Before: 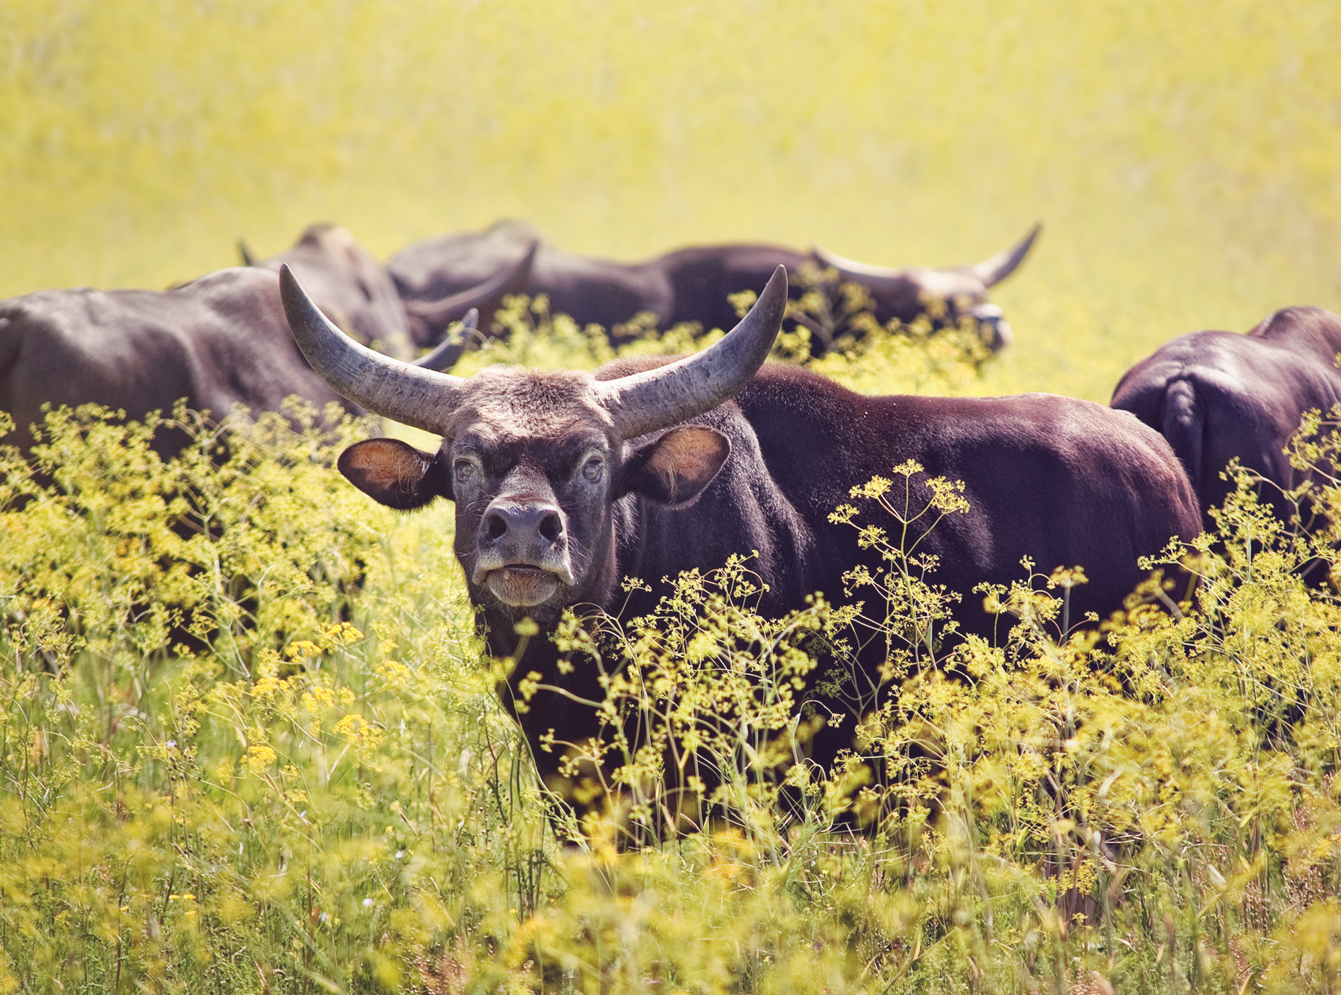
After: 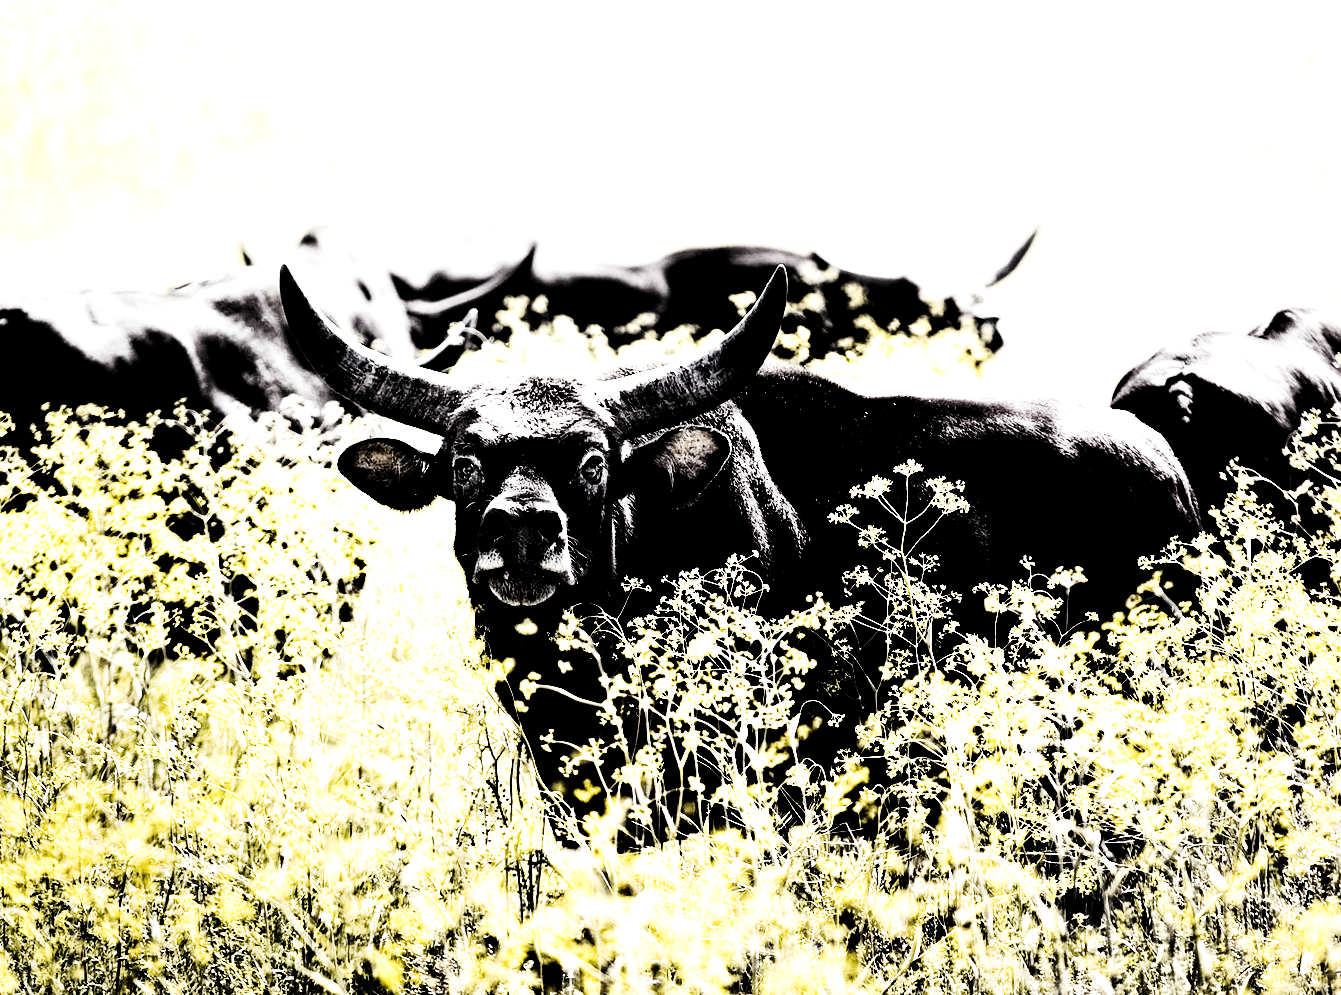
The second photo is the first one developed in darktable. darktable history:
base curve: curves: ch0 [(0, 0) (0.005, 0.002) (0.193, 0.295) (0.399, 0.664) (0.75, 0.928) (1, 1)], preserve colors none
exposure: black level correction 0, exposure 0.499 EV, compensate highlight preservation false
tone curve: curves: ch0 [(0, 0) (0.003, 0.003) (0.011, 0.008) (0.025, 0.018) (0.044, 0.04) (0.069, 0.062) (0.1, 0.09) (0.136, 0.121) (0.177, 0.158) (0.224, 0.197) (0.277, 0.255) (0.335, 0.314) (0.399, 0.391) (0.468, 0.496) (0.543, 0.683) (0.623, 0.801) (0.709, 0.883) (0.801, 0.94) (0.898, 0.984) (1, 1)], preserve colors none
levels: black 8.53%, levels [0.721, 0.937, 0.997]
tone equalizer: -8 EV -0.443 EV, -7 EV -0.383 EV, -6 EV -0.368 EV, -5 EV -0.225 EV, -3 EV 0.219 EV, -2 EV 0.353 EV, -1 EV 0.396 EV, +0 EV 0.422 EV, edges refinement/feathering 500, mask exposure compensation -1.57 EV, preserve details no
